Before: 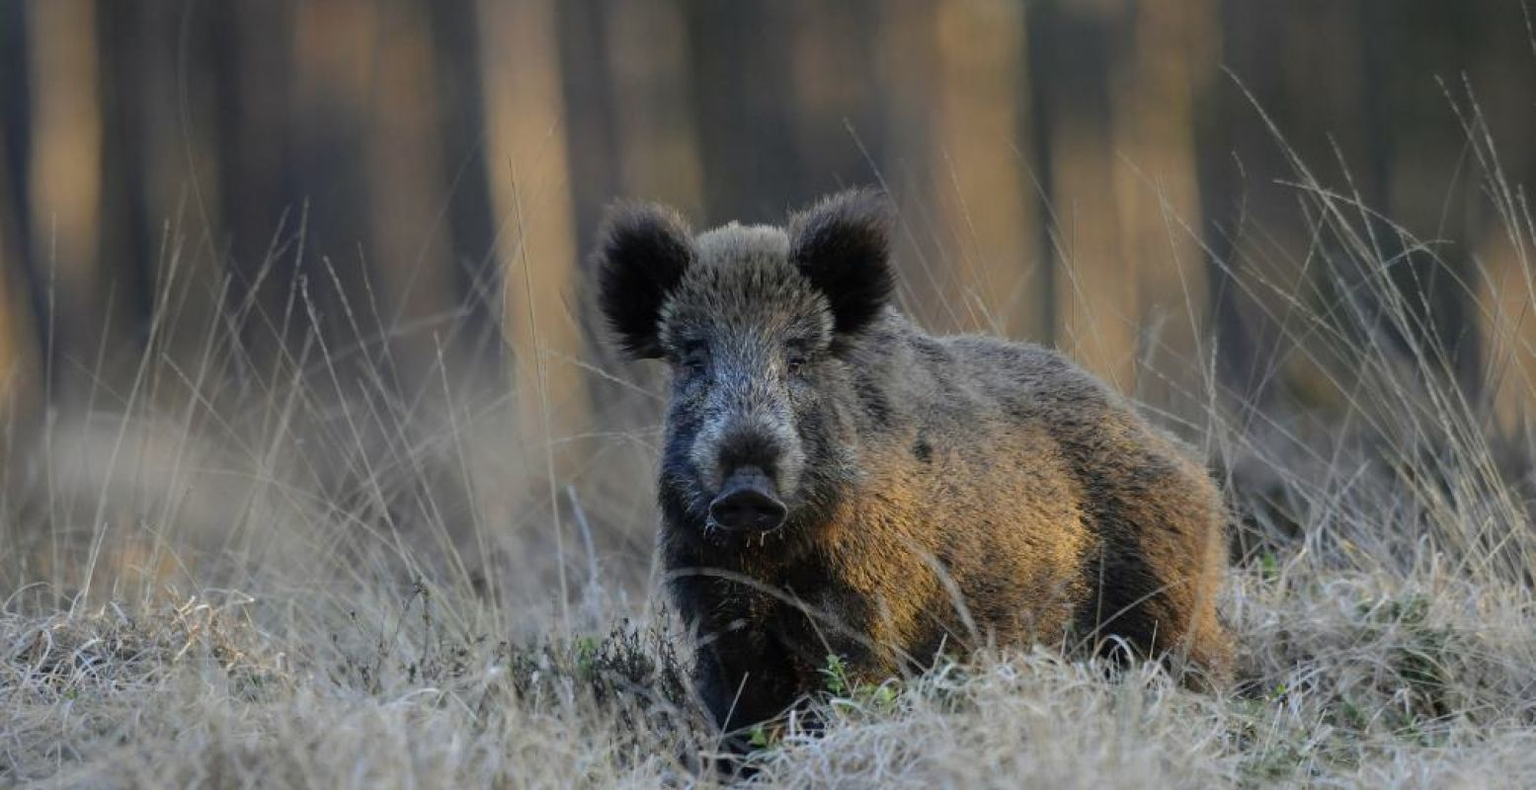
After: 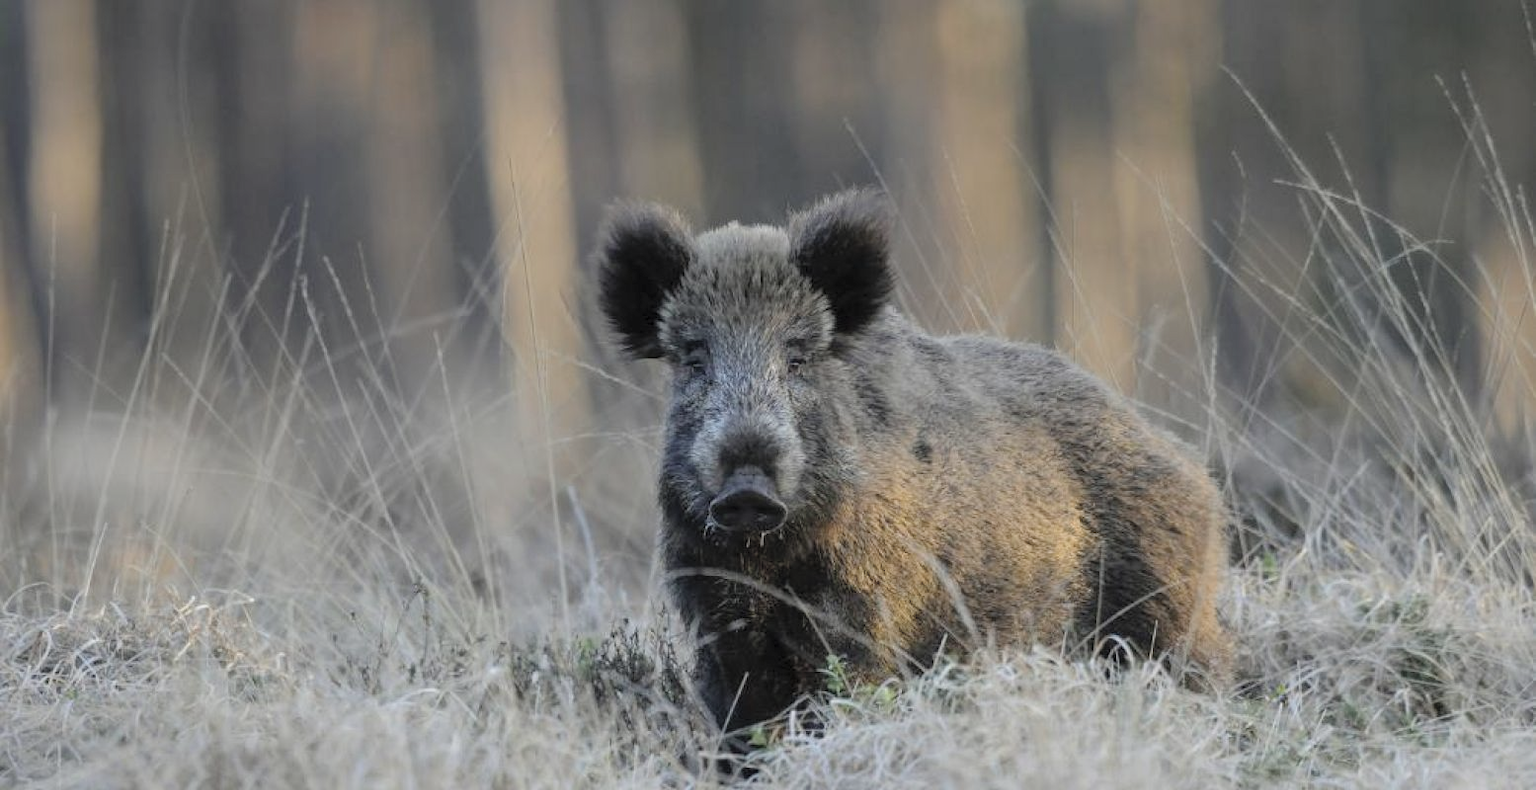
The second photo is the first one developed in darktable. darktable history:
contrast brightness saturation: brightness 0.189, saturation -0.49
color balance rgb: perceptual saturation grading › global saturation 30.427%, global vibrance 20%
